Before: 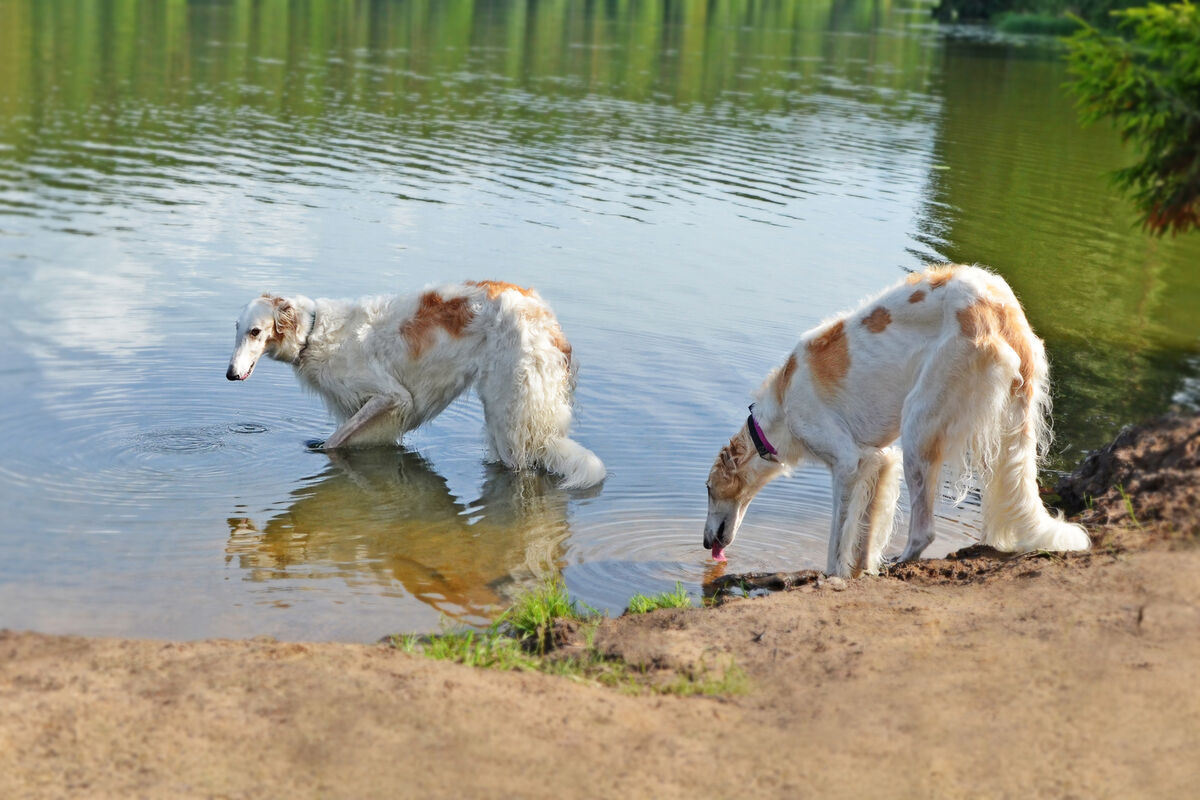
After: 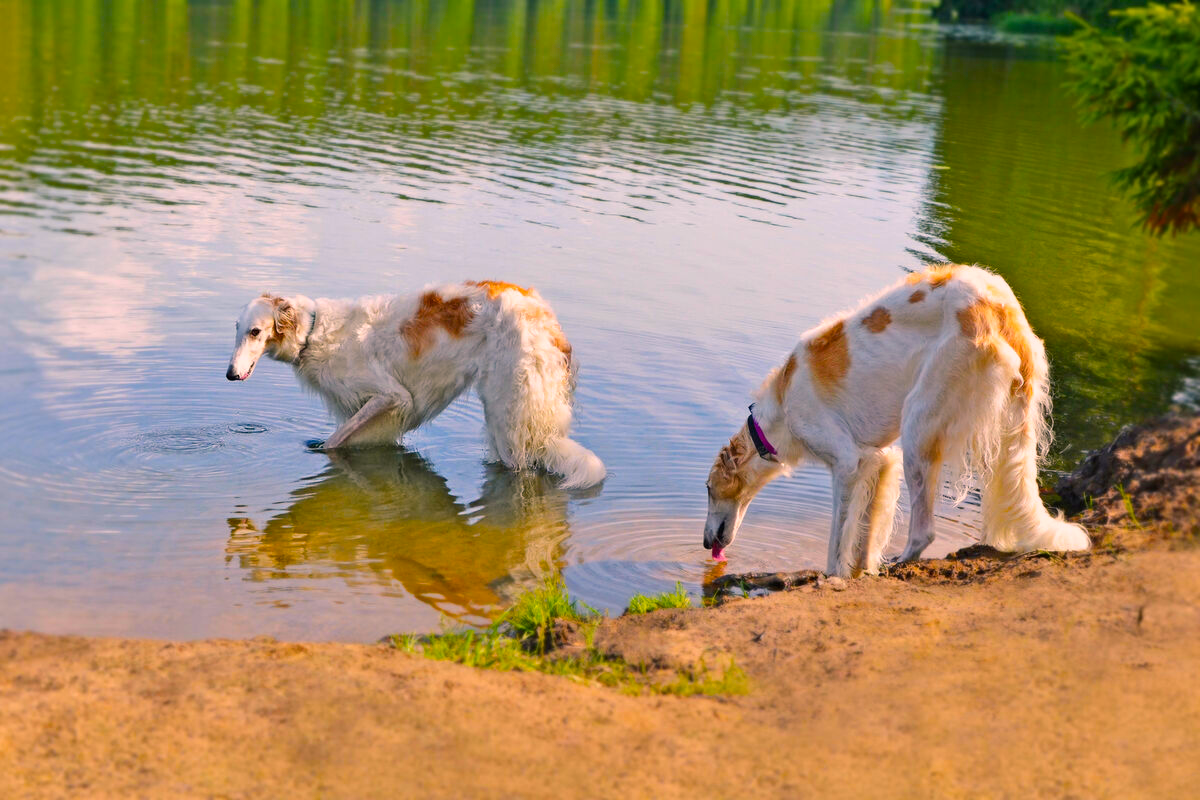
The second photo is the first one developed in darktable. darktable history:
color balance rgb: shadows lift › hue 86.35°, highlights gain › chroma 4.642%, highlights gain › hue 33.77°, linear chroma grading › global chroma 15.641%, perceptual saturation grading › global saturation 19.519%, global vibrance 33.521%
